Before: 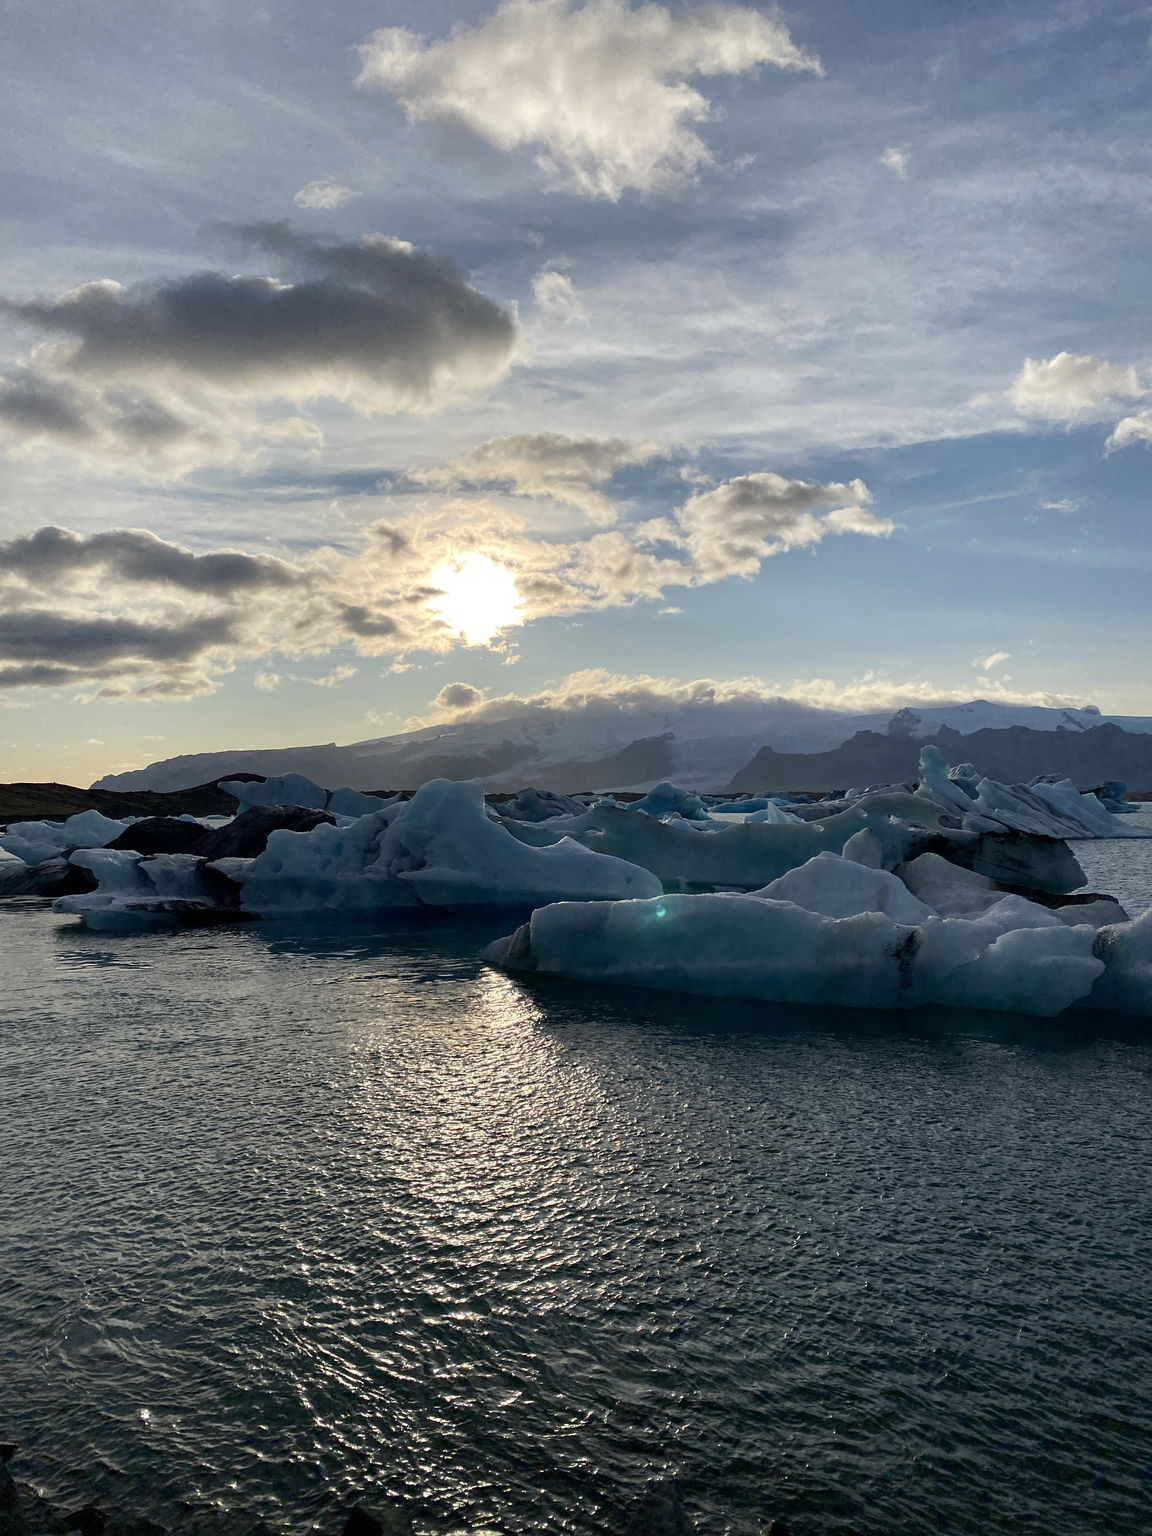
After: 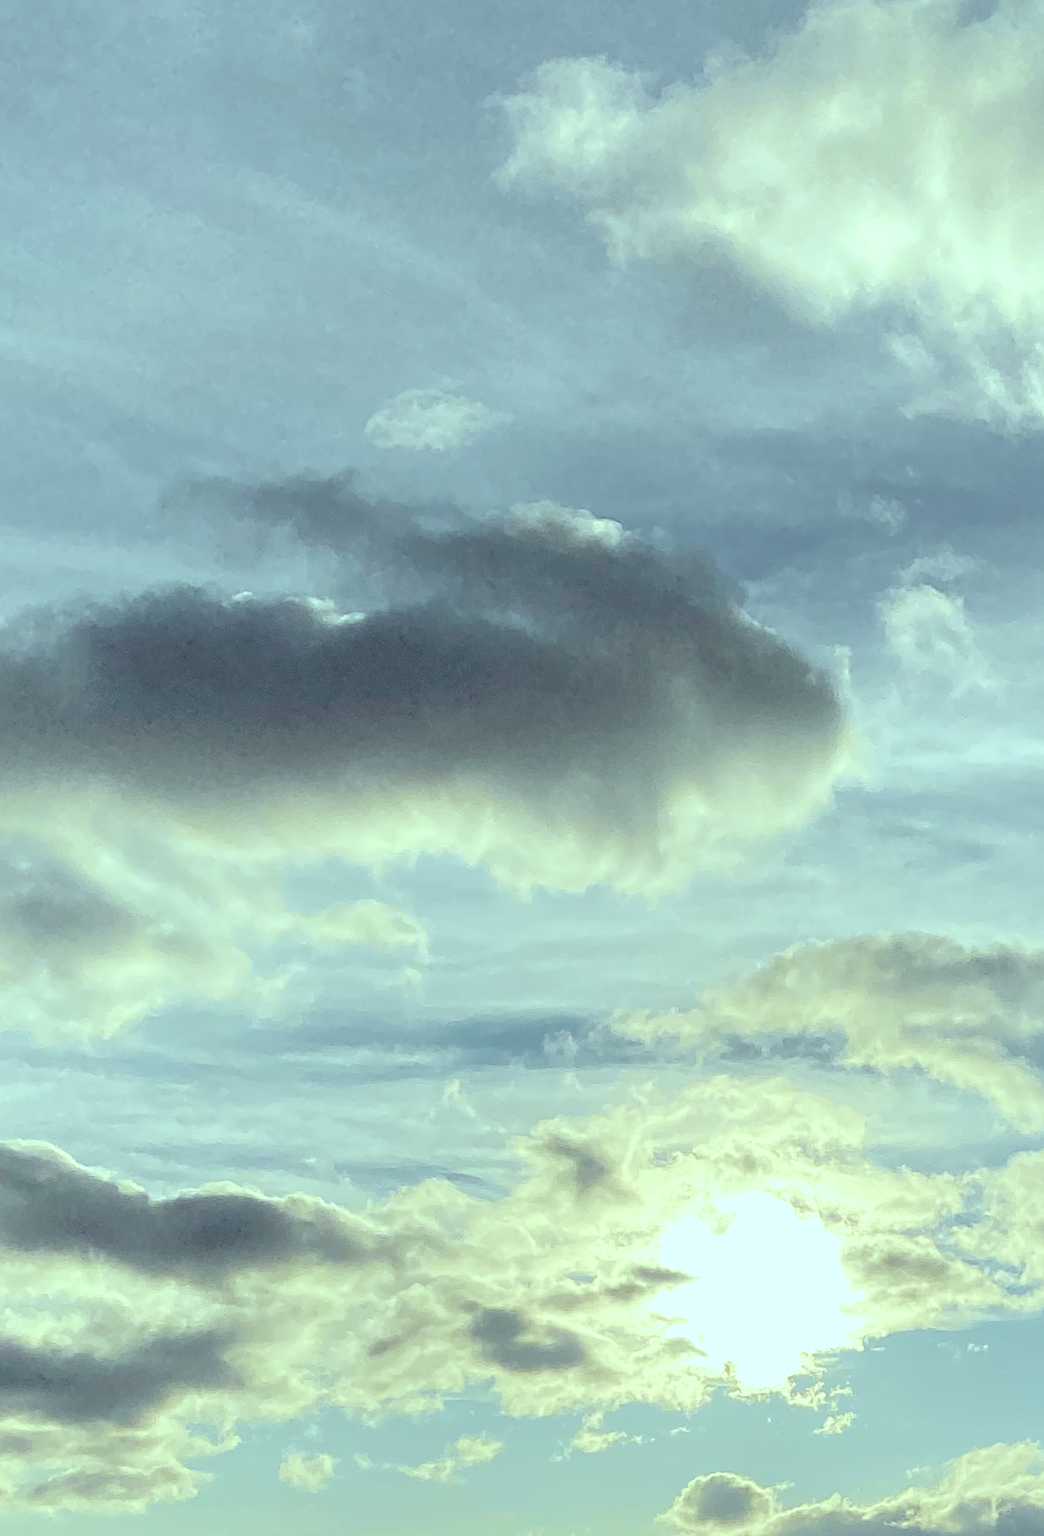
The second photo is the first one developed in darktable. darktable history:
tone curve: curves: ch0 [(0.003, 0) (0.066, 0.031) (0.163, 0.112) (0.264, 0.238) (0.395, 0.421) (0.517, 0.56) (0.684, 0.734) (0.791, 0.814) (1, 1)]; ch1 [(0, 0) (0.164, 0.115) (0.337, 0.332) (0.39, 0.398) (0.464, 0.461) (0.501, 0.5) (0.507, 0.5) (0.534, 0.532) (0.577, 0.59) (0.652, 0.681) (0.733, 0.749) (0.811, 0.796) (1, 1)]; ch2 [(0, 0) (0.337, 0.382) (0.464, 0.476) (0.501, 0.502) (0.527, 0.54) (0.551, 0.565) (0.6, 0.59) (0.687, 0.675) (1, 1)], color space Lab, independent channels, preserve colors none
color balance: mode lift, gamma, gain (sRGB), lift [0.997, 0.979, 1.021, 1.011], gamma [1, 1.084, 0.916, 0.998], gain [1, 0.87, 1.13, 1.101], contrast 4.55%, contrast fulcrum 38.24%, output saturation 104.09%
crop and rotate: left 10.817%, top 0.062%, right 47.194%, bottom 53.626%
sharpen: on, module defaults
